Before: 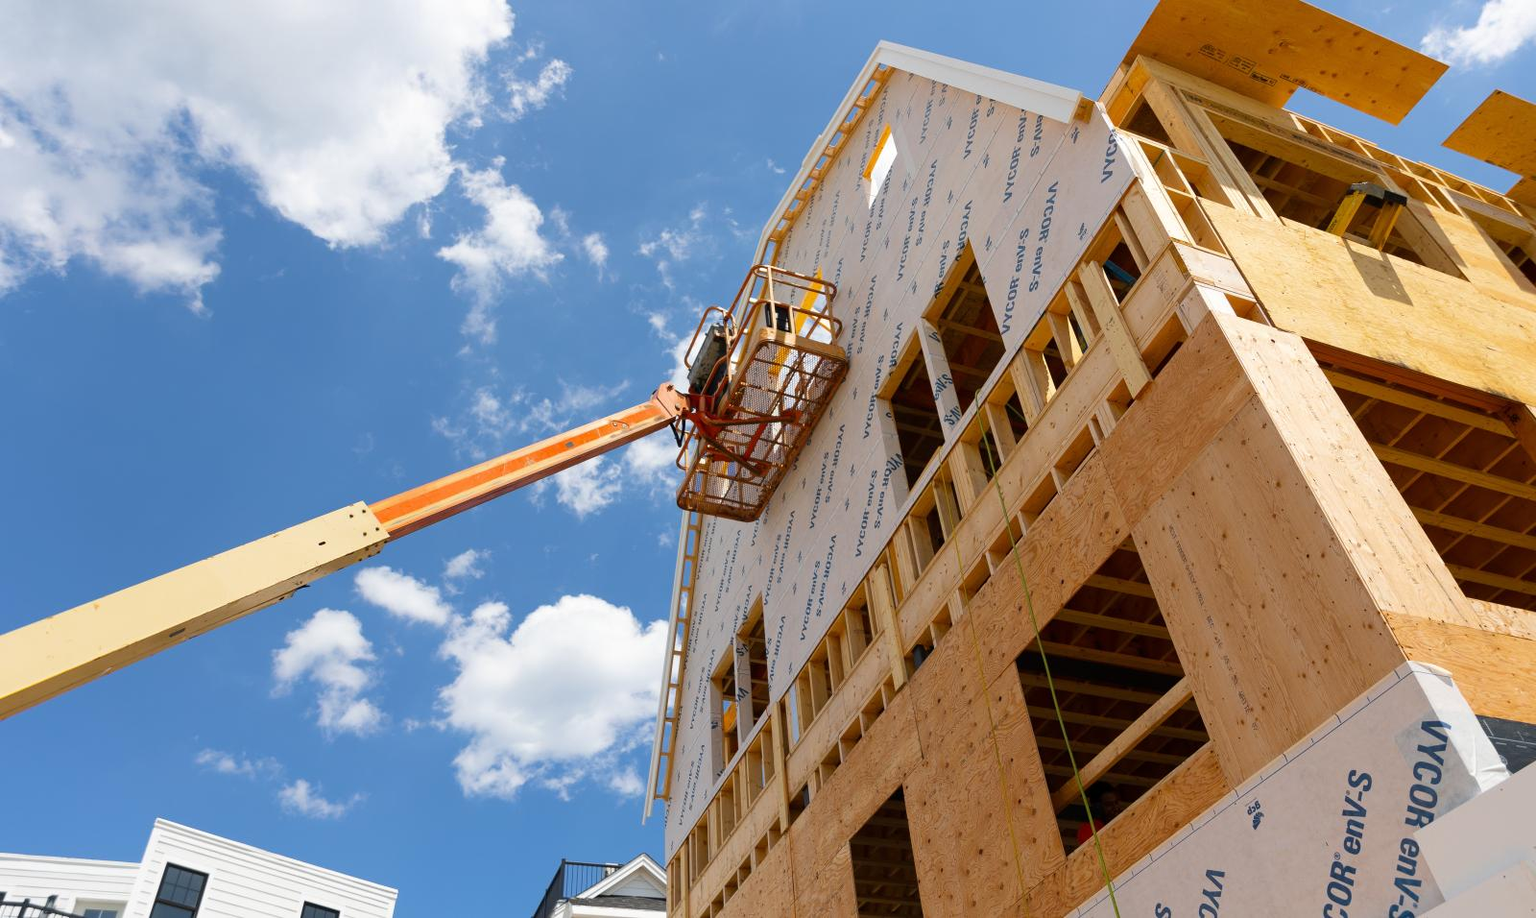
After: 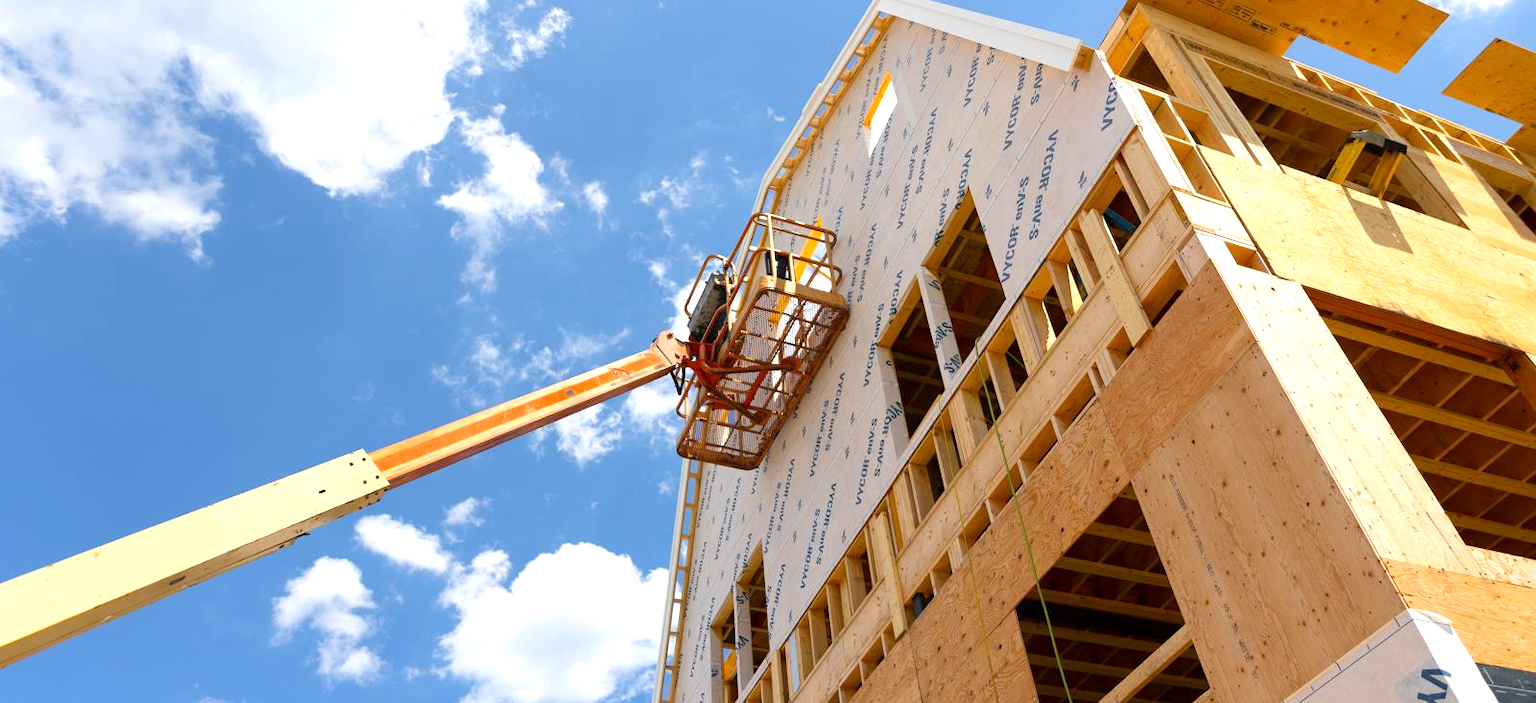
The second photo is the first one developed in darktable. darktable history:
crop: top 5.667%, bottom 17.637%
exposure: black level correction 0.001, exposure 0.5 EV, compensate exposure bias true, compensate highlight preservation false
